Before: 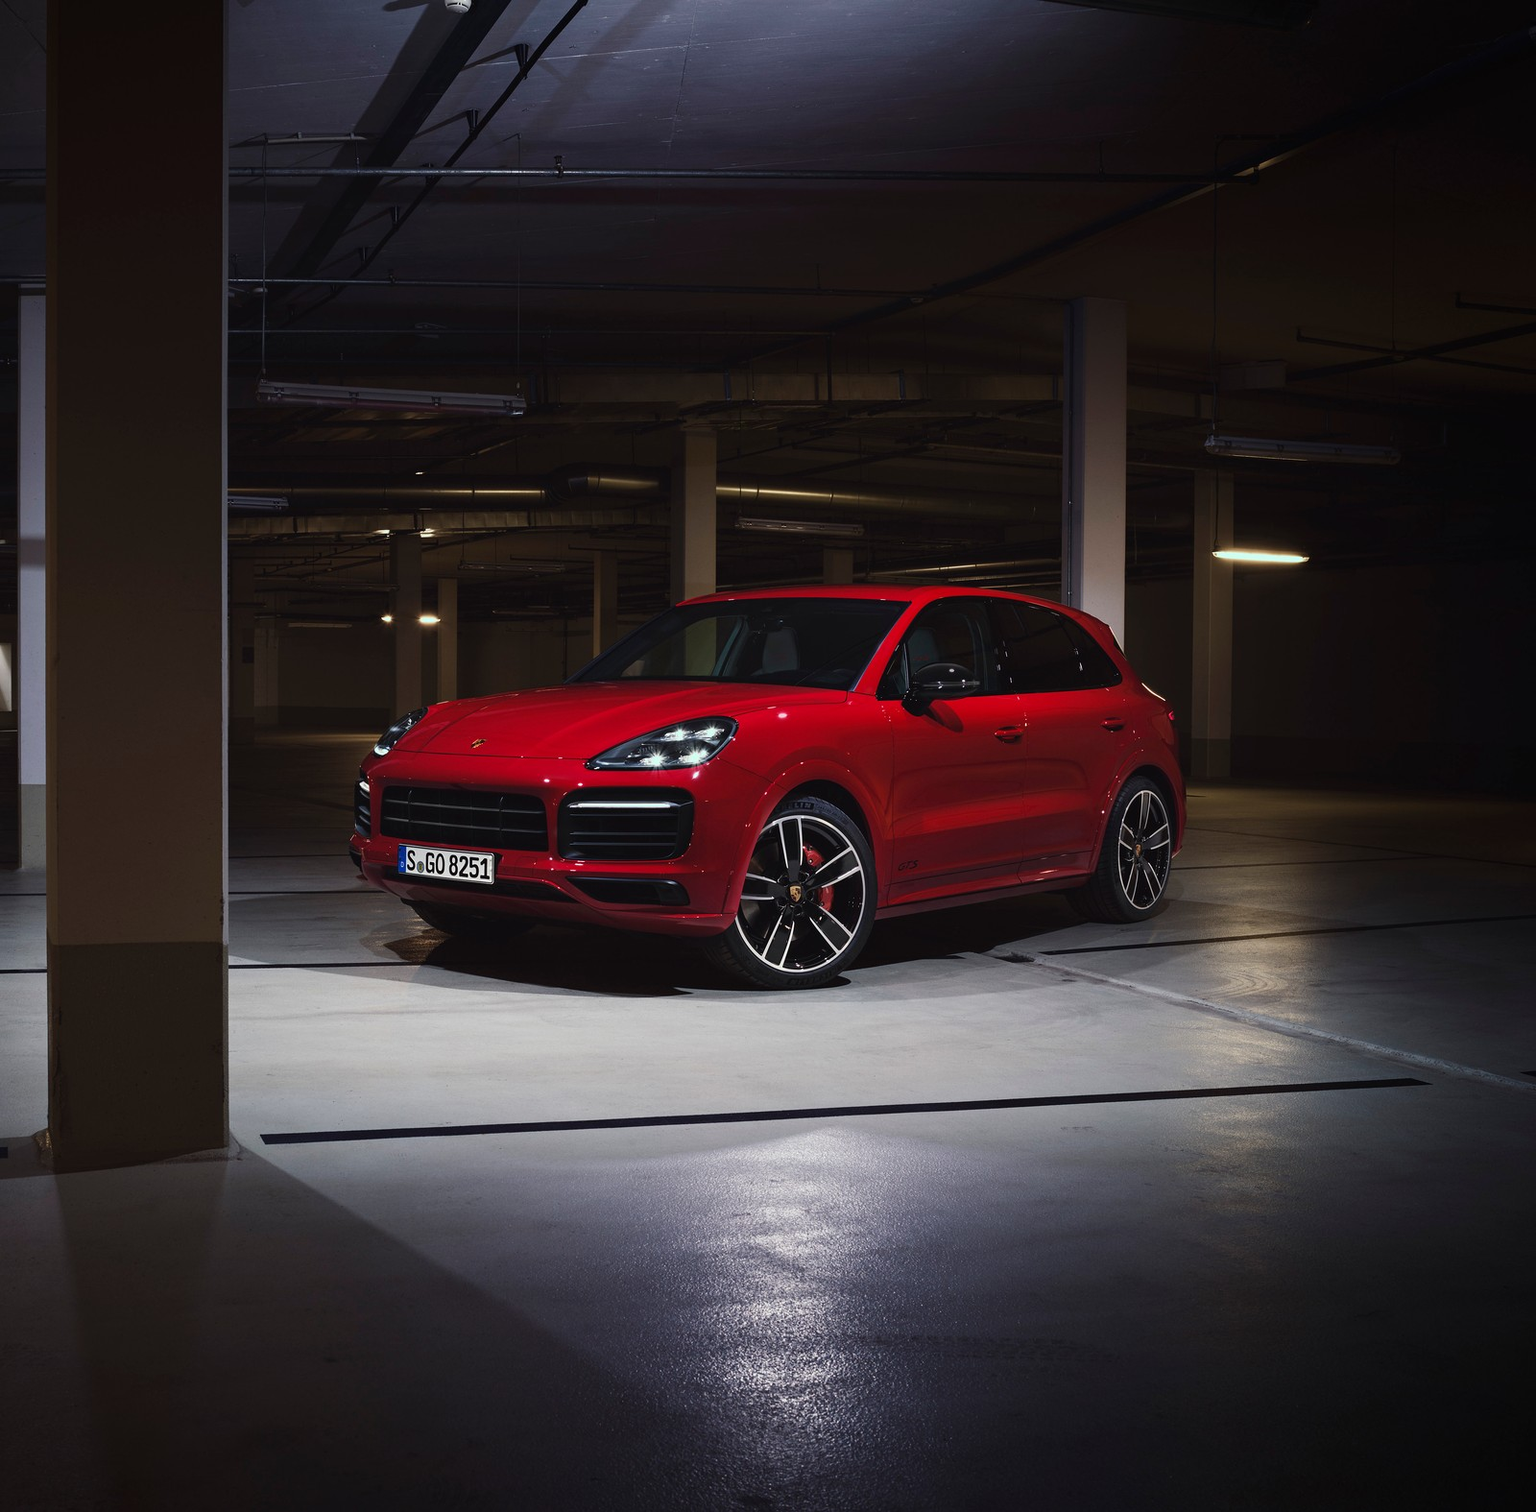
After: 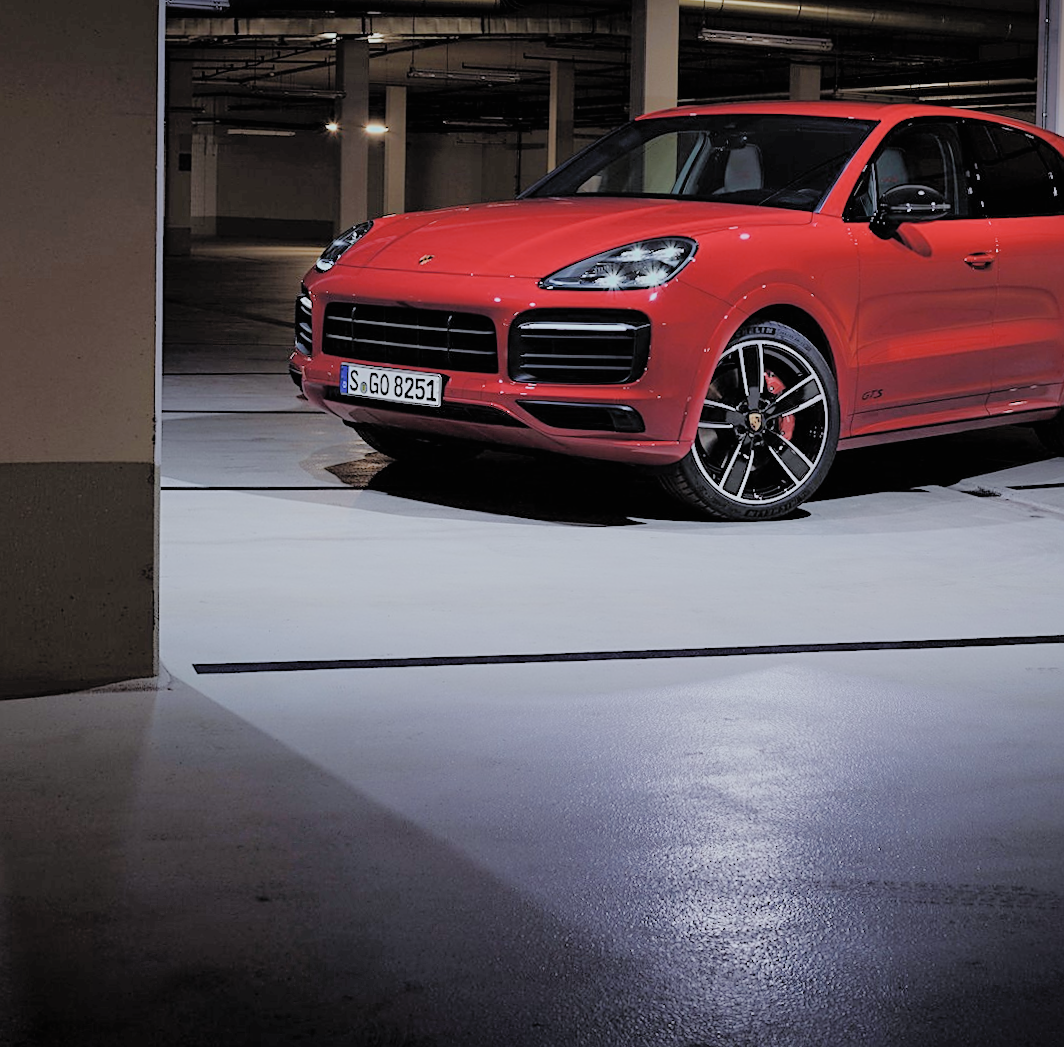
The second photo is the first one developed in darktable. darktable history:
filmic rgb: black relative exposure -4.42 EV, white relative exposure 6.58 EV, hardness 1.85, contrast 0.5
sharpen: on, module defaults
white balance: red 0.954, blue 1.079
contrast brightness saturation: brightness 0.13
tone equalizer: on, module defaults
crop and rotate: angle -0.82°, left 3.85%, top 31.828%, right 27.992%
exposure: exposure 1 EV, compensate highlight preservation false
rotate and perspective: rotation 0.174°, lens shift (vertical) 0.013, lens shift (horizontal) 0.019, shear 0.001, automatic cropping original format, crop left 0.007, crop right 0.991, crop top 0.016, crop bottom 0.997
